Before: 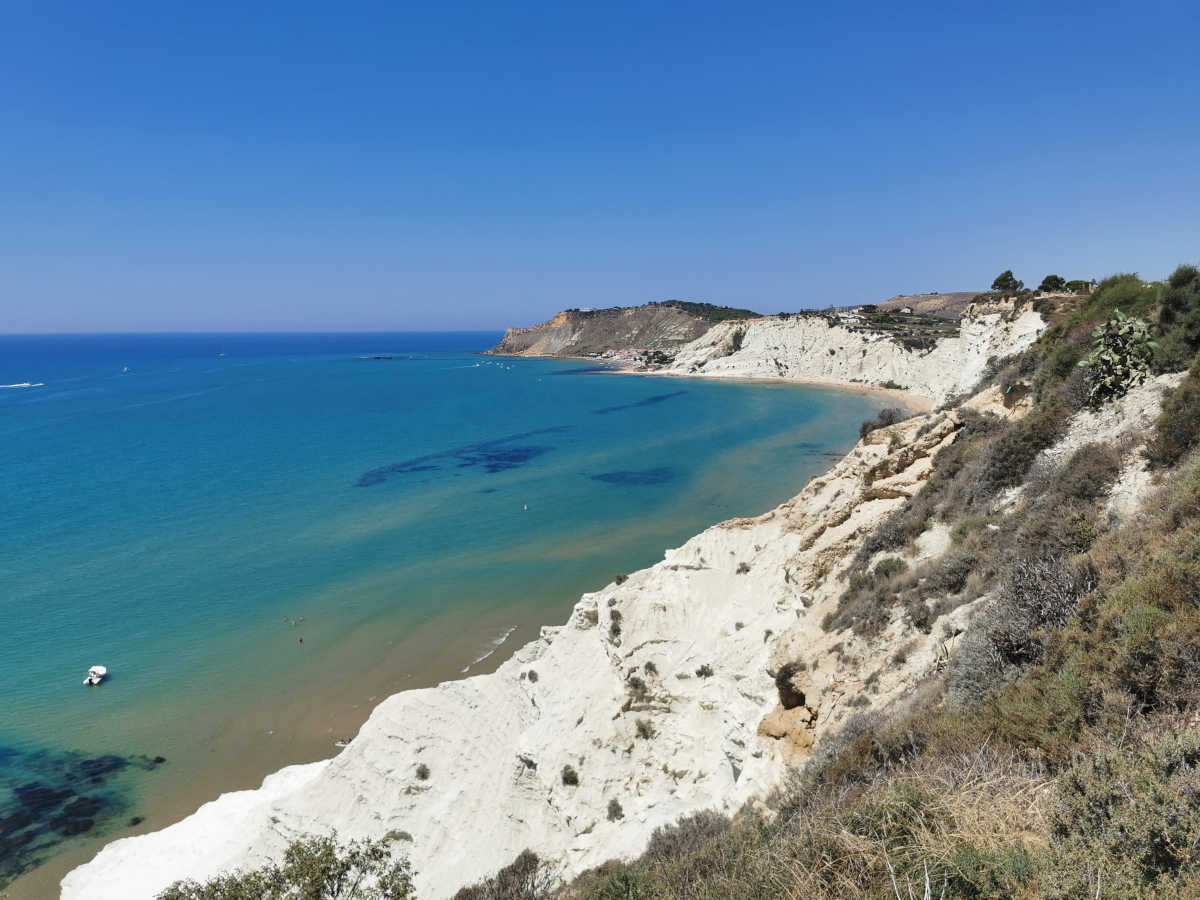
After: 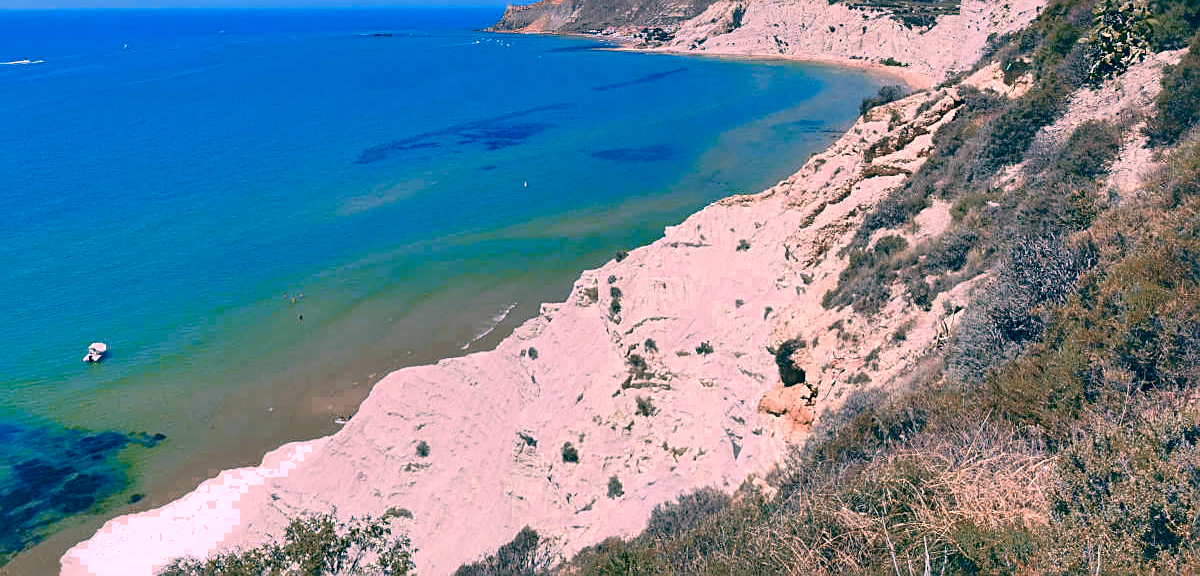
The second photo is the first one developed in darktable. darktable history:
color correction: highlights a* 16.93, highlights b* 0.258, shadows a* -14.95, shadows b* -14.44, saturation 1.45
sharpen: on, module defaults
crop and rotate: top 35.972%
color zones: curves: ch0 [(0.006, 0.385) (0.143, 0.563) (0.243, 0.321) (0.352, 0.464) (0.516, 0.456) (0.625, 0.5) (0.75, 0.5) (0.875, 0.5)]; ch1 [(0, 0.5) (0.134, 0.504) (0.246, 0.463) (0.421, 0.515) (0.5, 0.56) (0.625, 0.5) (0.75, 0.5) (0.875, 0.5)]; ch2 [(0, 0.5) (0.131, 0.426) (0.307, 0.289) (0.38, 0.188) (0.513, 0.216) (0.625, 0.548) (0.75, 0.468) (0.838, 0.396) (0.971, 0.311)]
